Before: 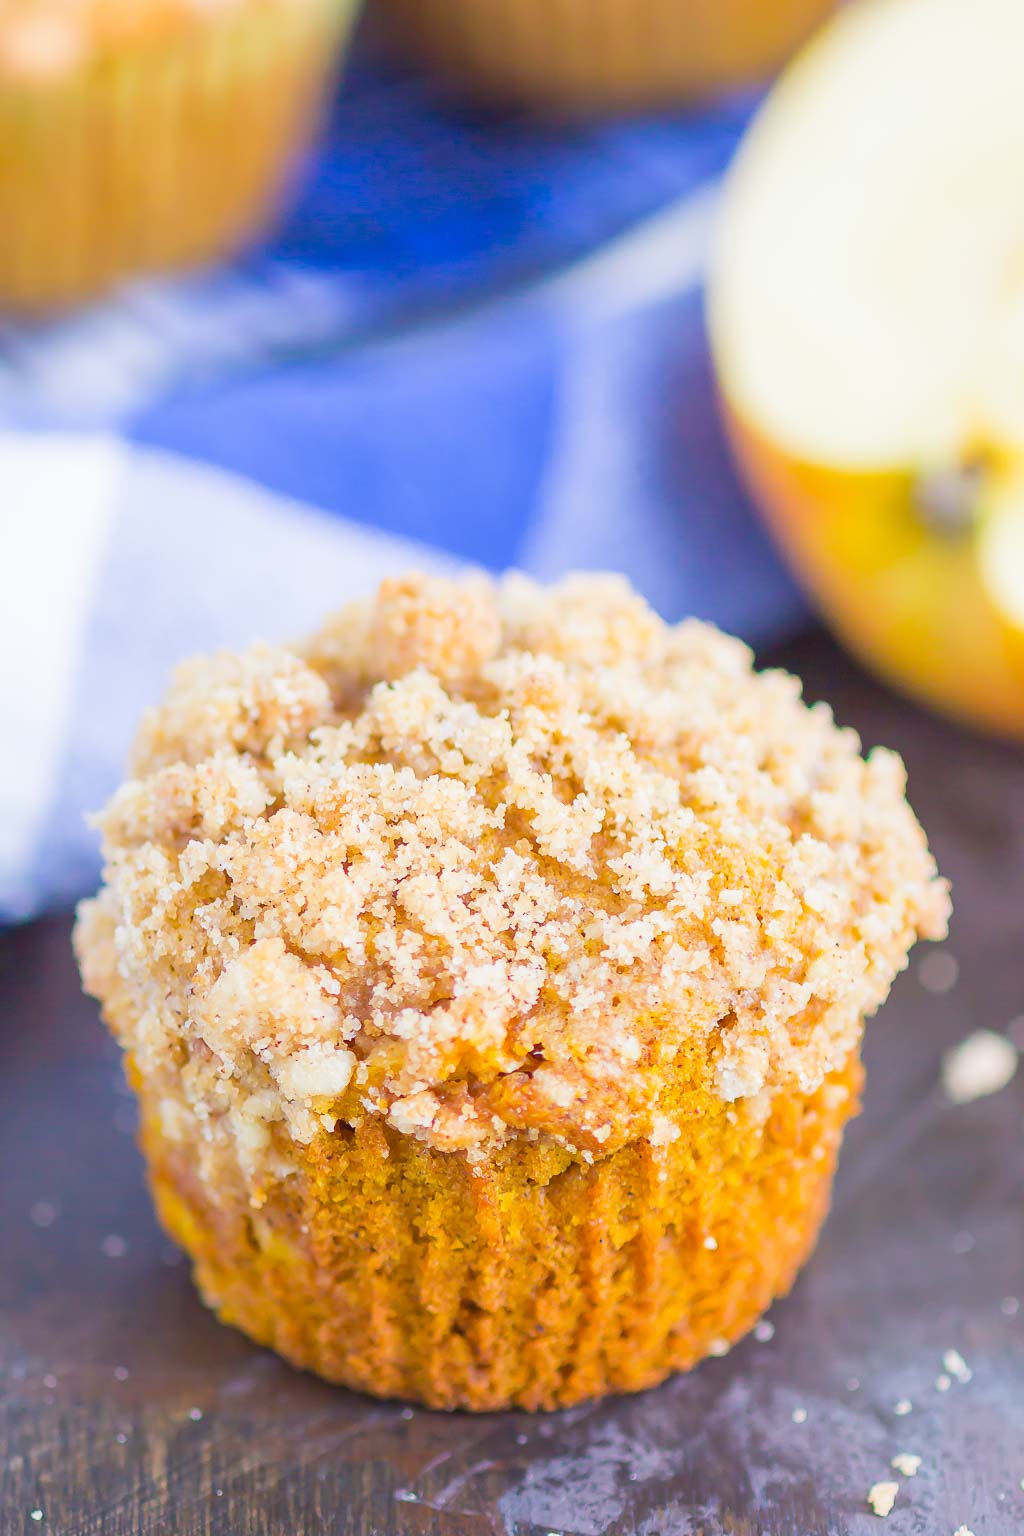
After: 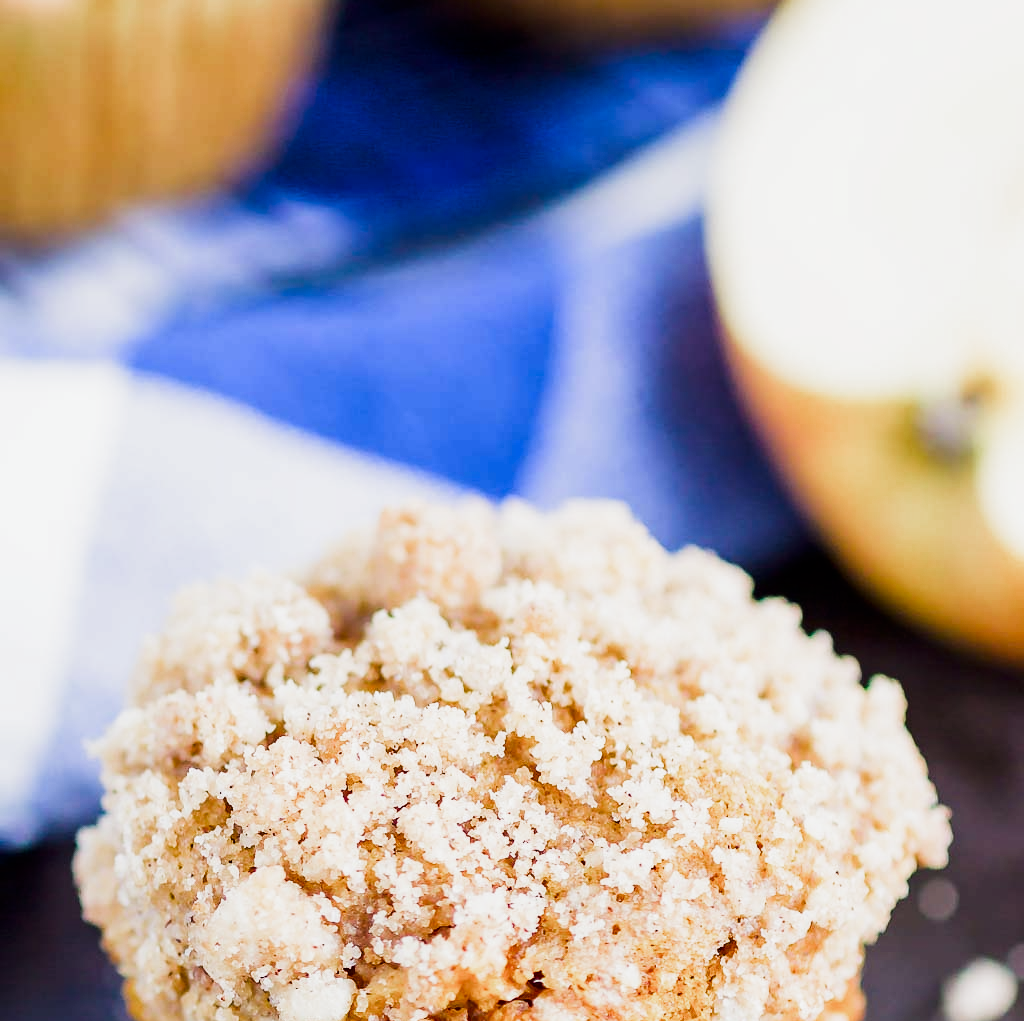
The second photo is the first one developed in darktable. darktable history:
crop and rotate: top 4.737%, bottom 28.738%
contrast brightness saturation: brightness -0.216, saturation 0.081
filmic rgb: black relative exposure -5.43 EV, white relative exposure 2.88 EV, dynamic range scaling -37.49%, hardness 3.99, contrast 1.601, highlights saturation mix -0.707%, add noise in highlights 0.002, preserve chrominance luminance Y, color science v3 (2019), use custom middle-gray values true, iterations of high-quality reconstruction 0, contrast in highlights soft
